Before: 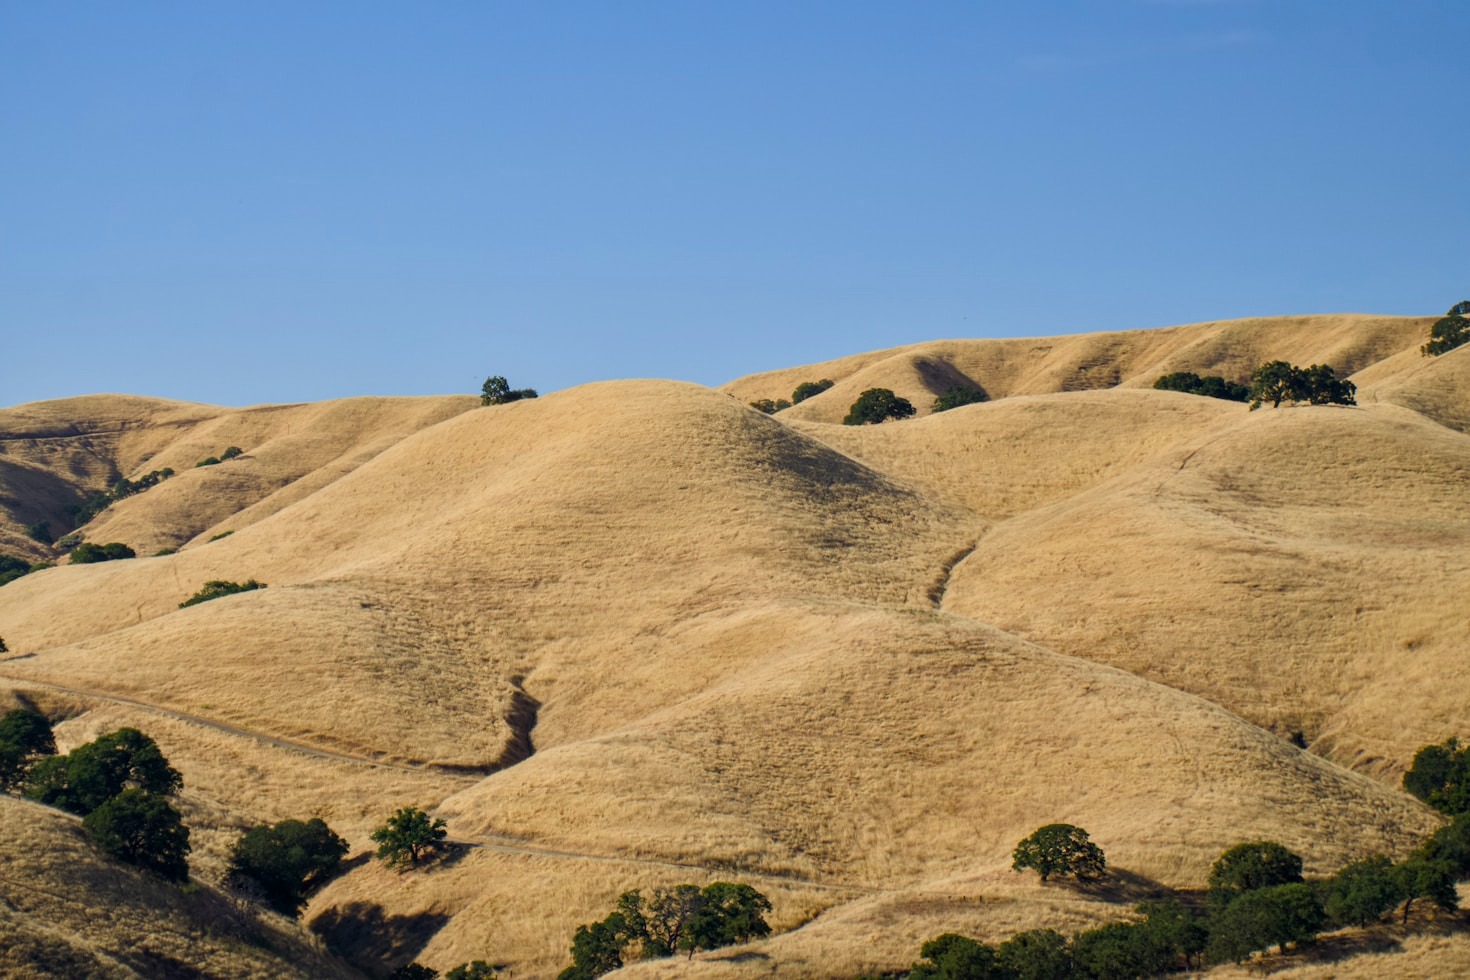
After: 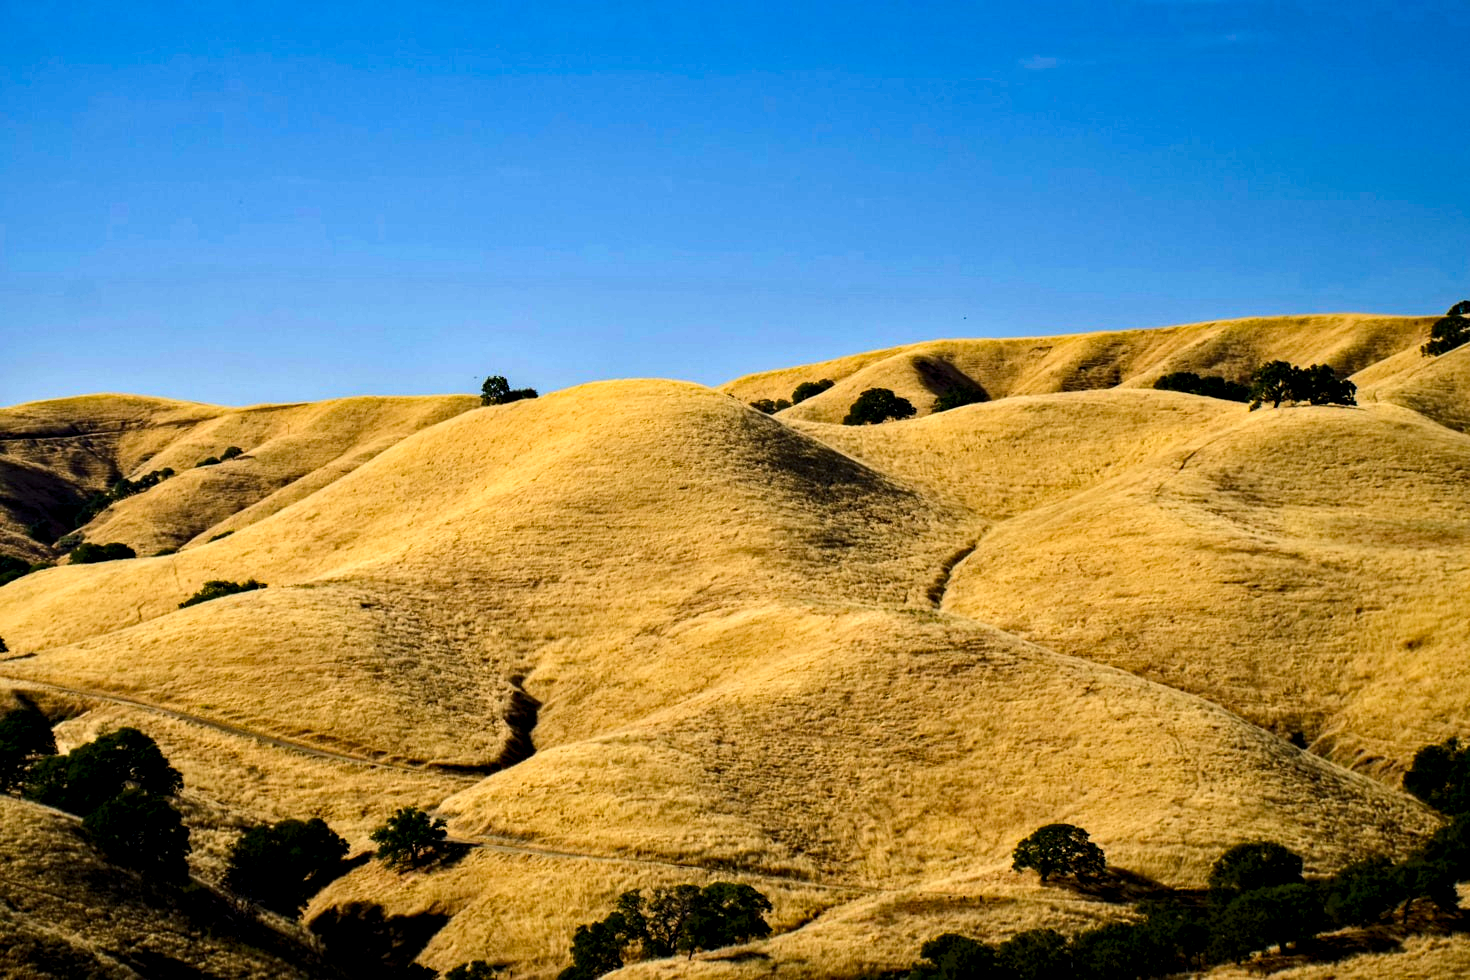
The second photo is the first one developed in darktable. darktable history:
haze removal: strength 0.5, distance 0.43, compatibility mode true, adaptive false
rgb levels: levels [[0.013, 0.434, 0.89], [0, 0.5, 1], [0, 0.5, 1]]
tone equalizer: -8 EV -0.417 EV, -7 EV -0.389 EV, -6 EV -0.333 EV, -5 EV -0.222 EV, -3 EV 0.222 EV, -2 EV 0.333 EV, -1 EV 0.389 EV, +0 EV 0.417 EV, edges refinement/feathering 500, mask exposure compensation -1.57 EV, preserve details no
contrast brightness saturation: contrast 0.1, brightness -0.26, saturation 0.14
